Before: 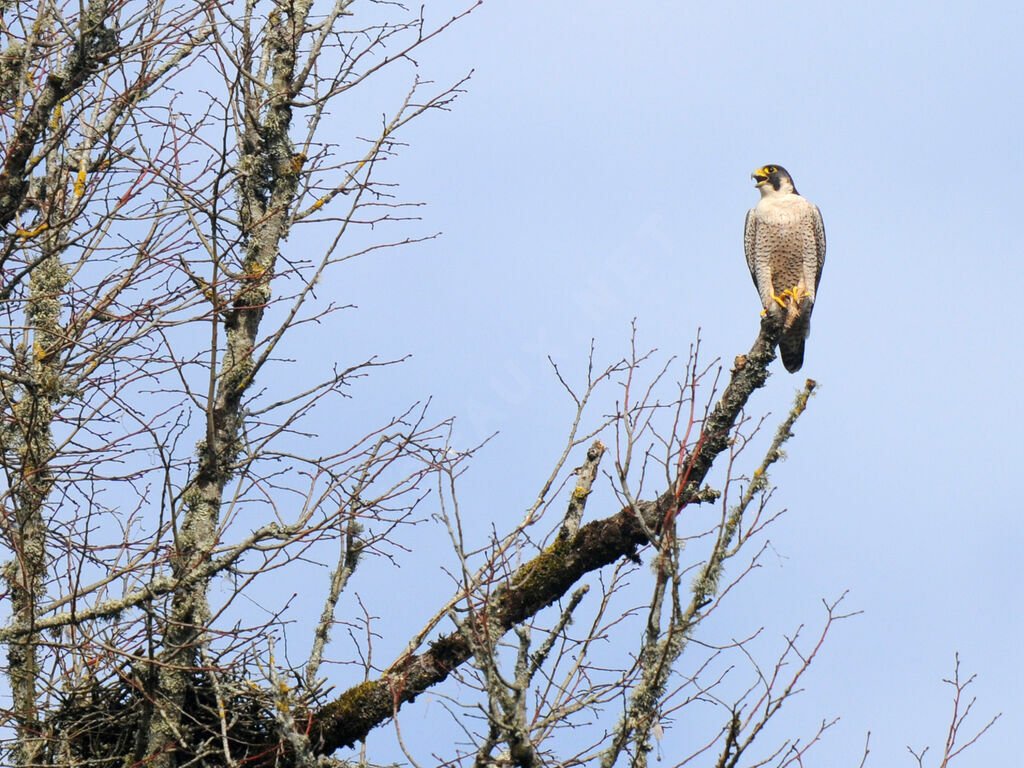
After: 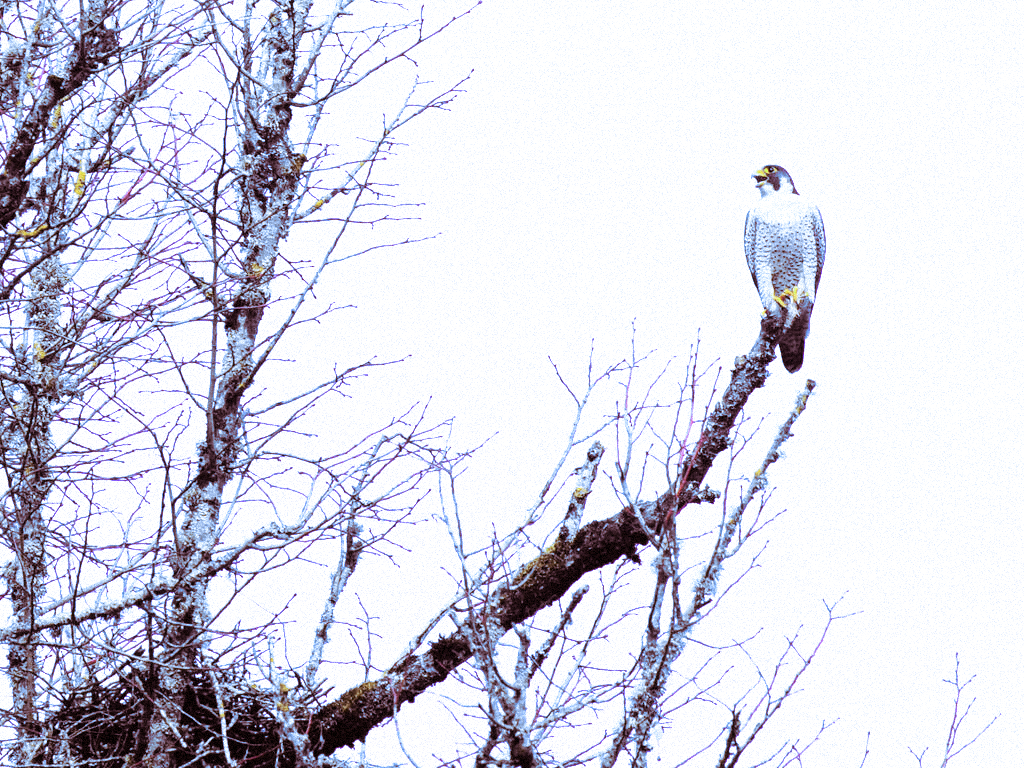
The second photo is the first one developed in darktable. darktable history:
split-toning: on, module defaults
tone curve: curves: ch0 [(0, 0.017) (0.259, 0.344) (0.593, 0.778) (0.786, 0.931) (1, 0.999)]; ch1 [(0, 0) (0.405, 0.387) (0.442, 0.47) (0.492, 0.5) (0.511, 0.503) (0.548, 0.596) (0.7, 0.795) (1, 1)]; ch2 [(0, 0) (0.411, 0.433) (0.5, 0.504) (0.535, 0.581) (1, 1)], color space Lab, independent channels, preserve colors none
filmic rgb: white relative exposure 3.85 EV, hardness 4.3
grain: mid-tones bias 0%
color correction: highlights a* -2.24, highlights b* -18.1
white balance: red 0.766, blue 1.537
